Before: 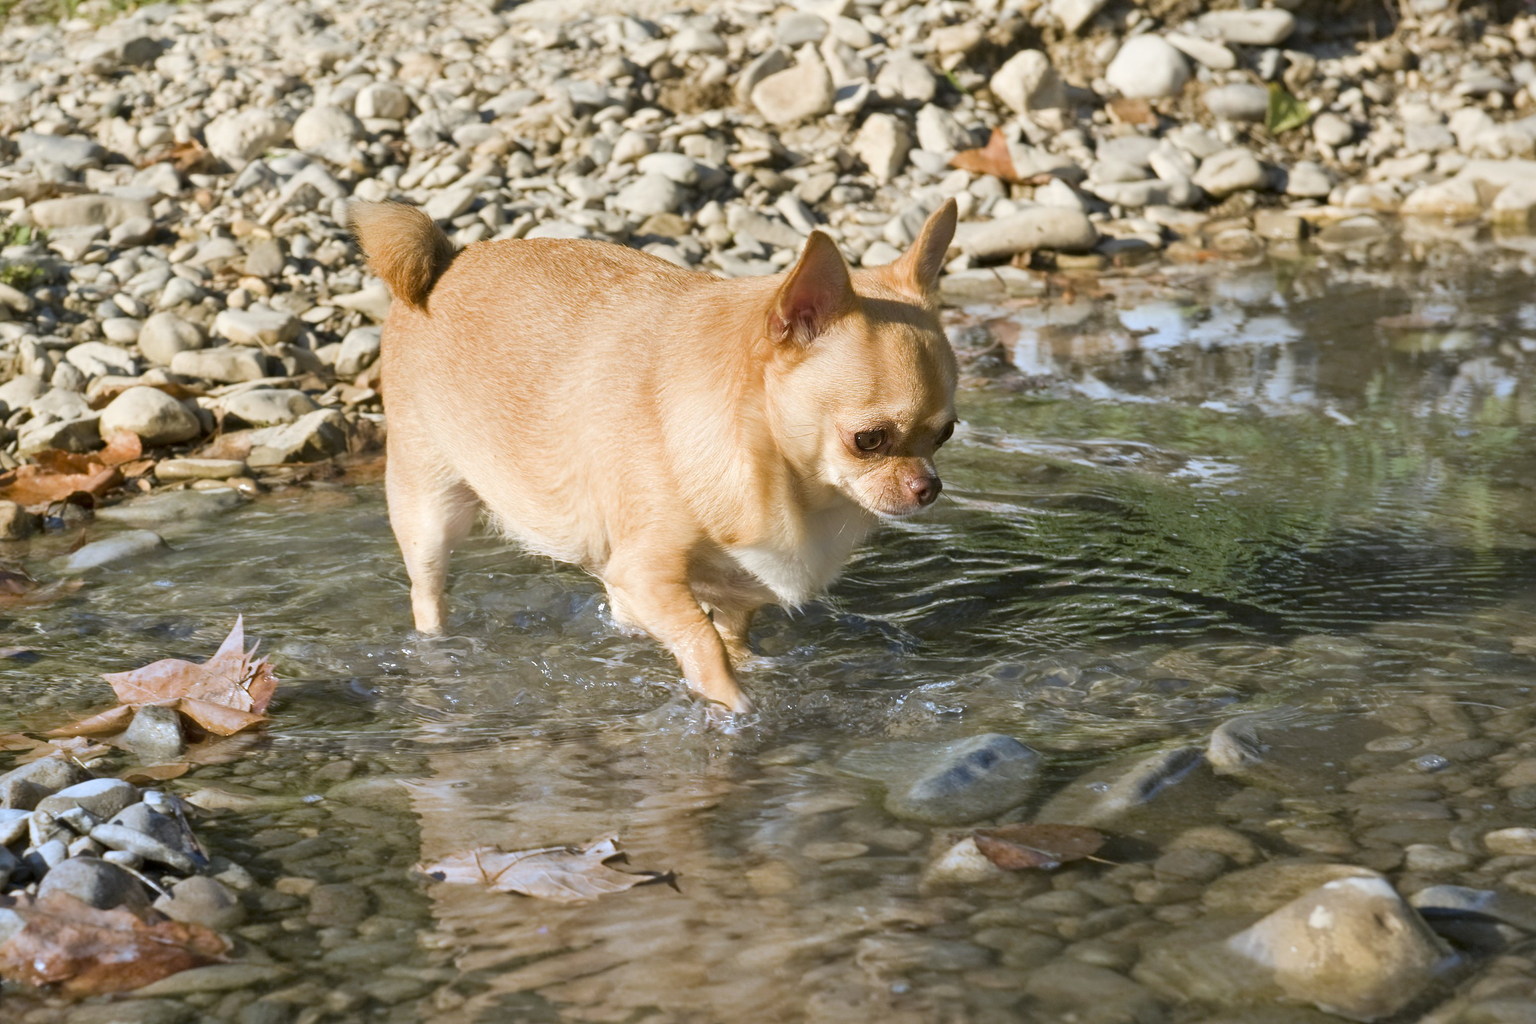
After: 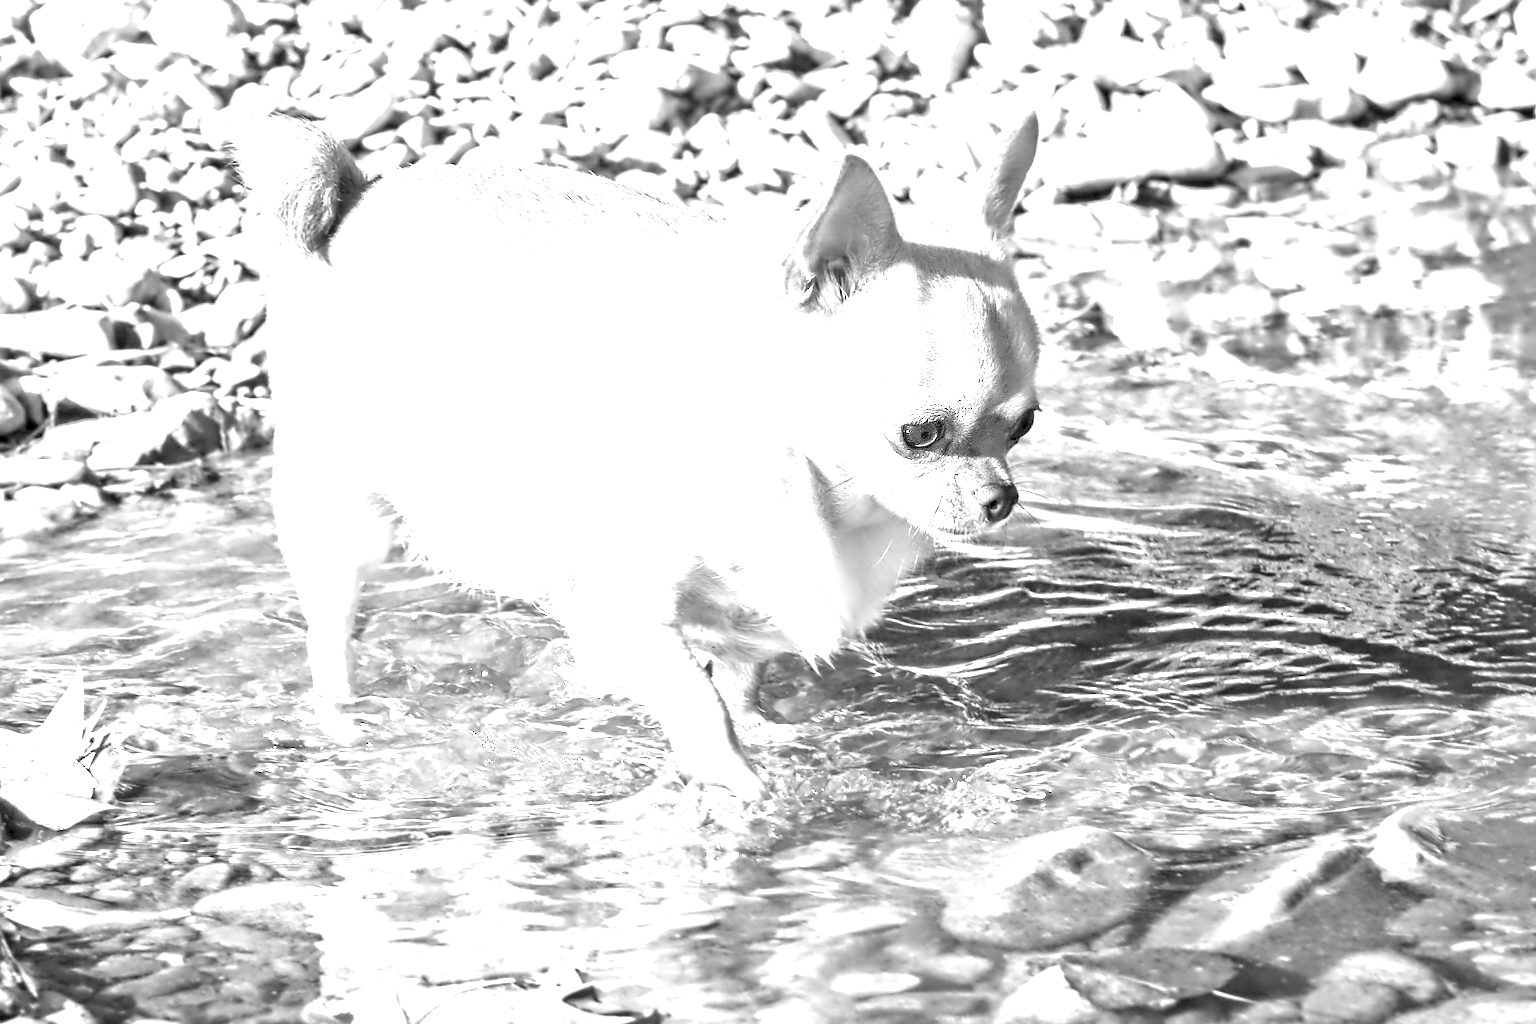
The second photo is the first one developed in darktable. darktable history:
crop and rotate: left 11.831%, top 11.346%, right 13.429%, bottom 13.899%
monochrome: a 32, b 64, size 2.3
contrast equalizer: octaves 7, y [[0.5, 0.542, 0.583, 0.625, 0.667, 0.708], [0.5 ×6], [0.5 ×6], [0, 0.033, 0.067, 0.1, 0.133, 0.167], [0, 0.05, 0.1, 0.15, 0.2, 0.25]]
exposure: black level correction 0, exposure 2.138 EV, compensate exposure bias true, compensate highlight preservation false
